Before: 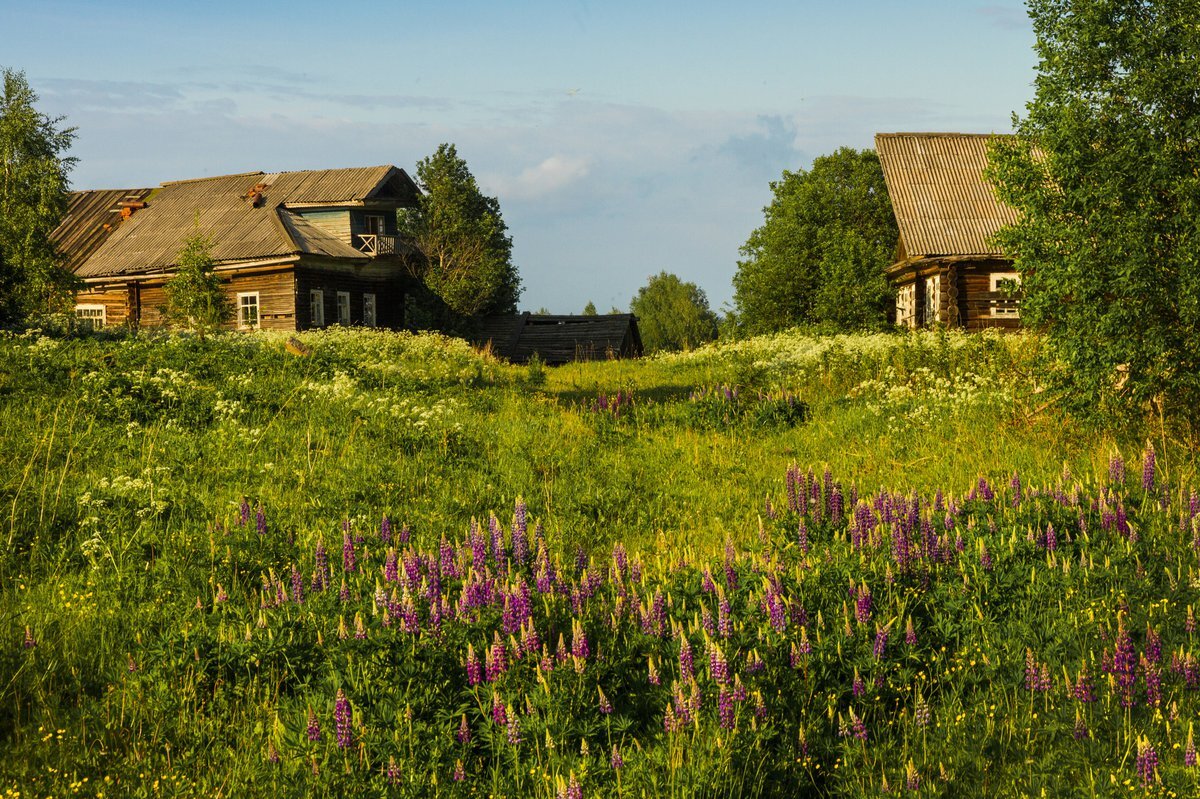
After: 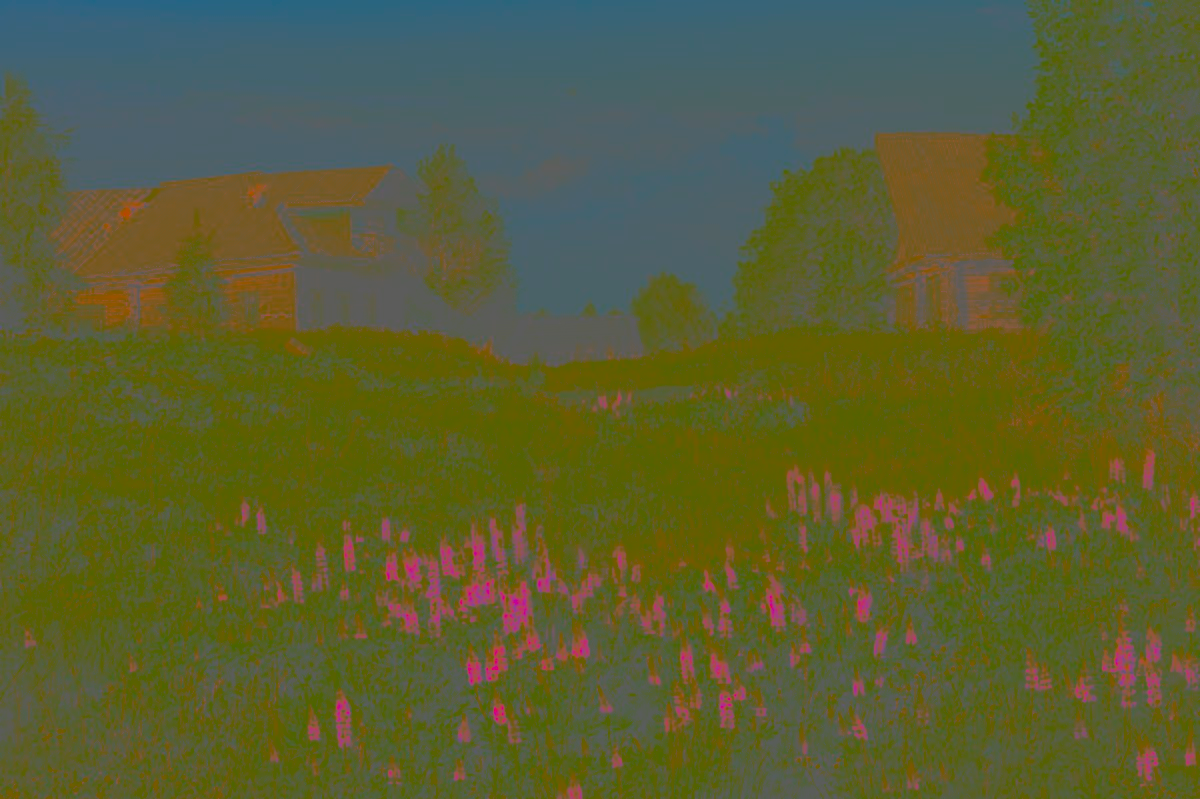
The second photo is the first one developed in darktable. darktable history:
contrast brightness saturation: contrast -0.99, brightness -0.17, saturation 0.75
sharpen: on, module defaults
color zones: curves: ch0 [(0, 0.559) (0.153, 0.551) (0.229, 0.5) (0.429, 0.5) (0.571, 0.5) (0.714, 0.5) (0.857, 0.5) (1, 0.559)]; ch1 [(0, 0.417) (0.112, 0.336) (0.213, 0.26) (0.429, 0.34) (0.571, 0.35) (0.683, 0.331) (0.857, 0.344) (1, 0.417)]
